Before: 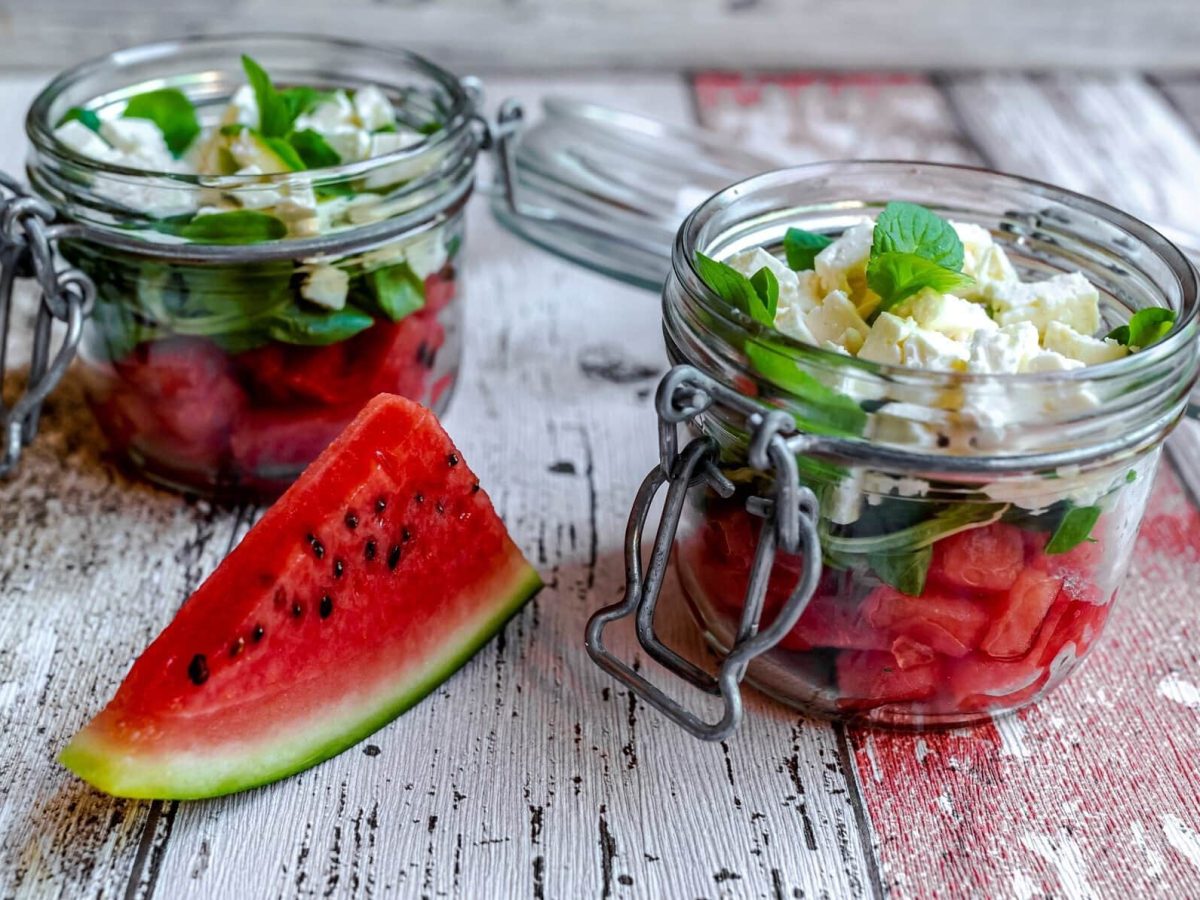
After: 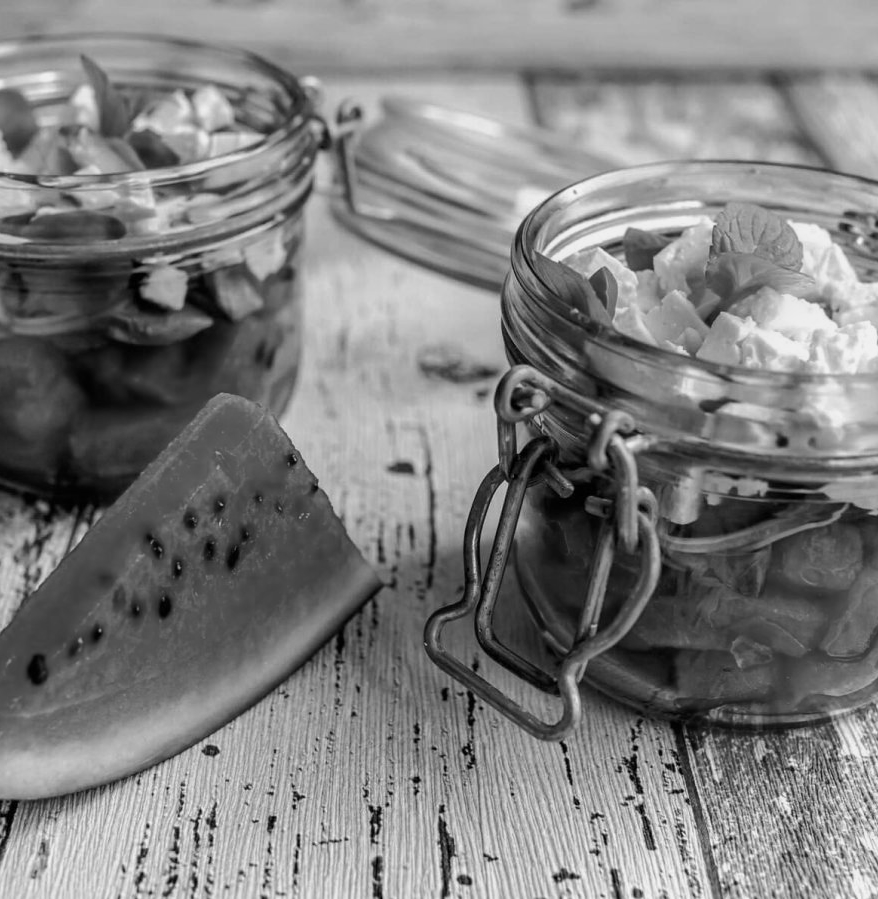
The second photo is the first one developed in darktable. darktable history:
monochrome: a 14.95, b -89.96
crop: left 13.443%, right 13.31%
